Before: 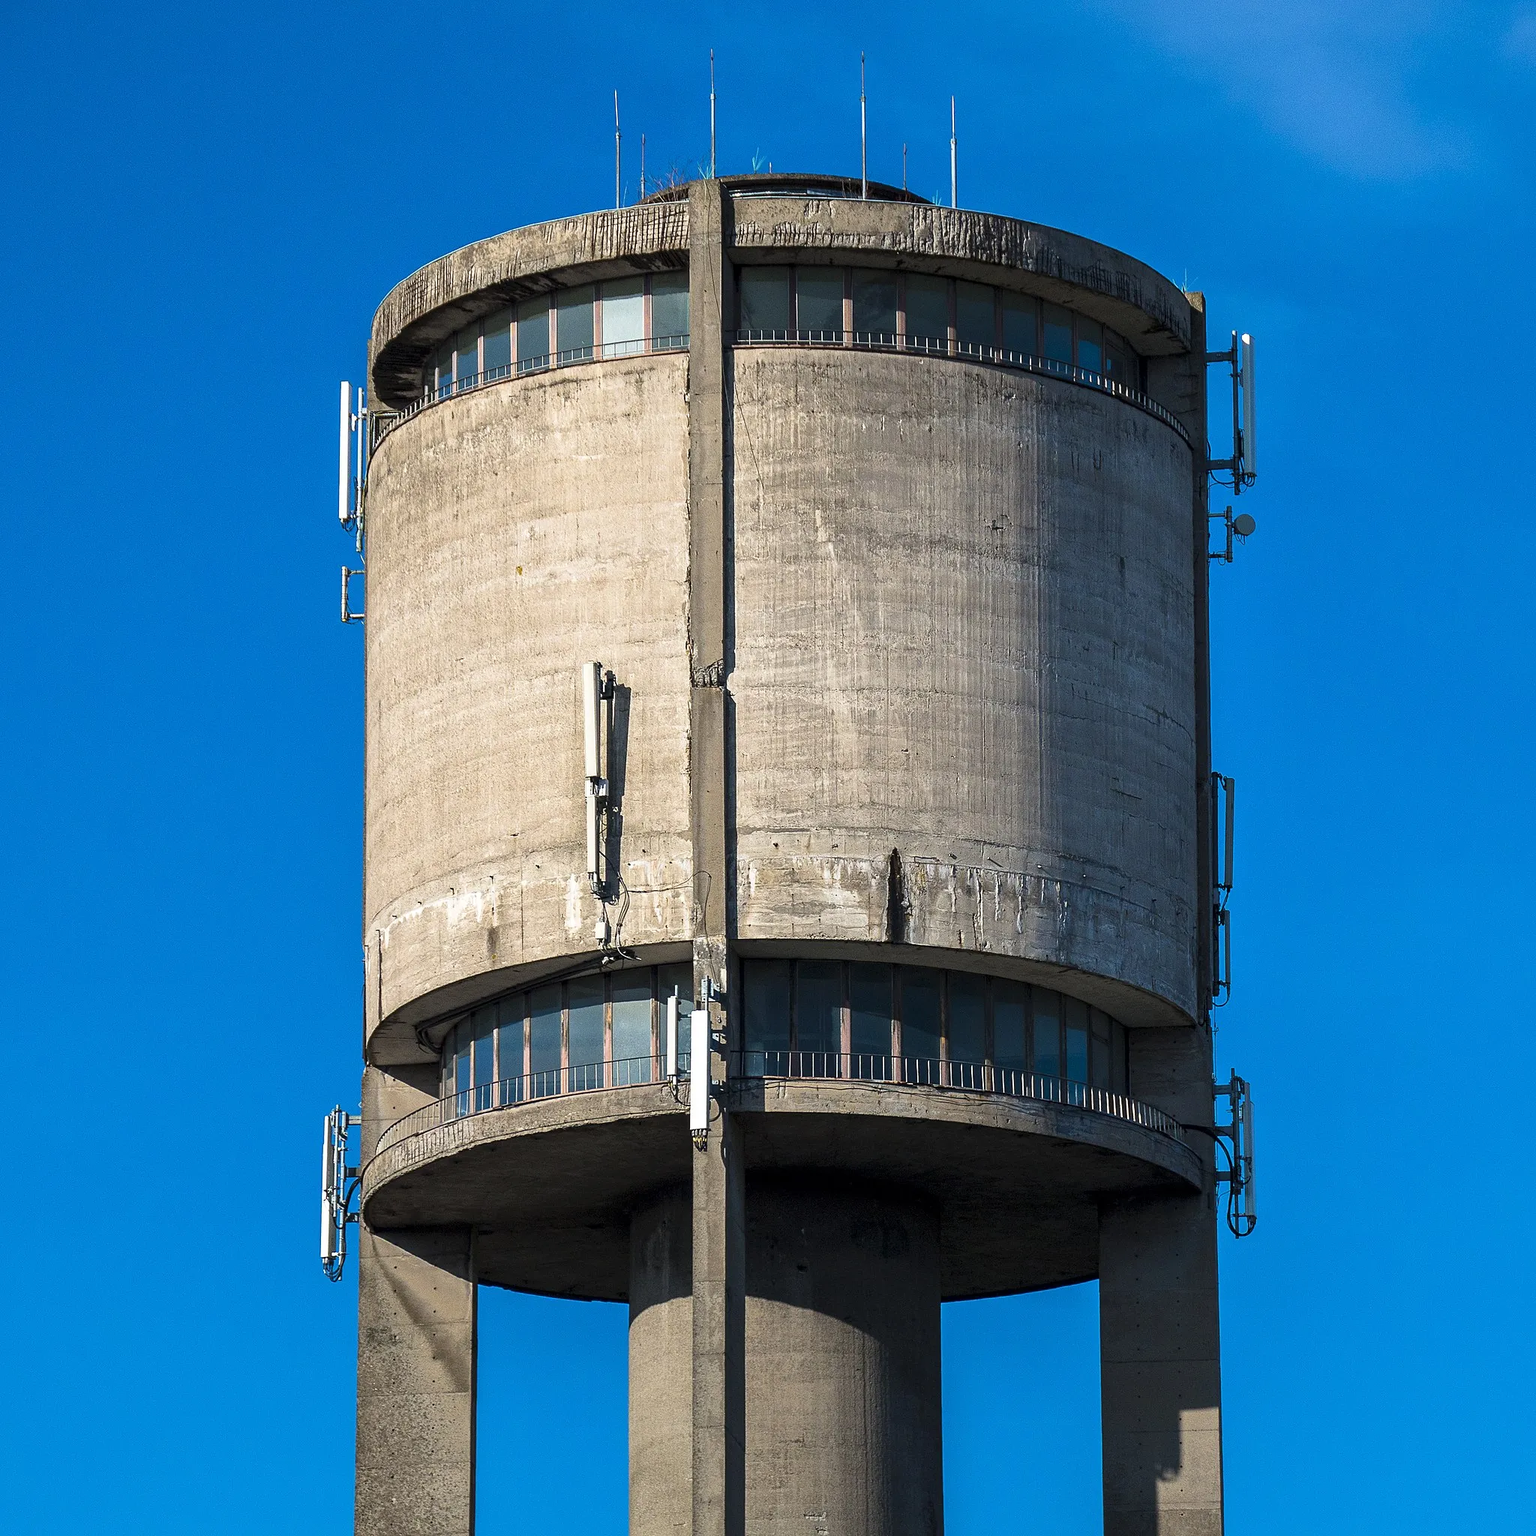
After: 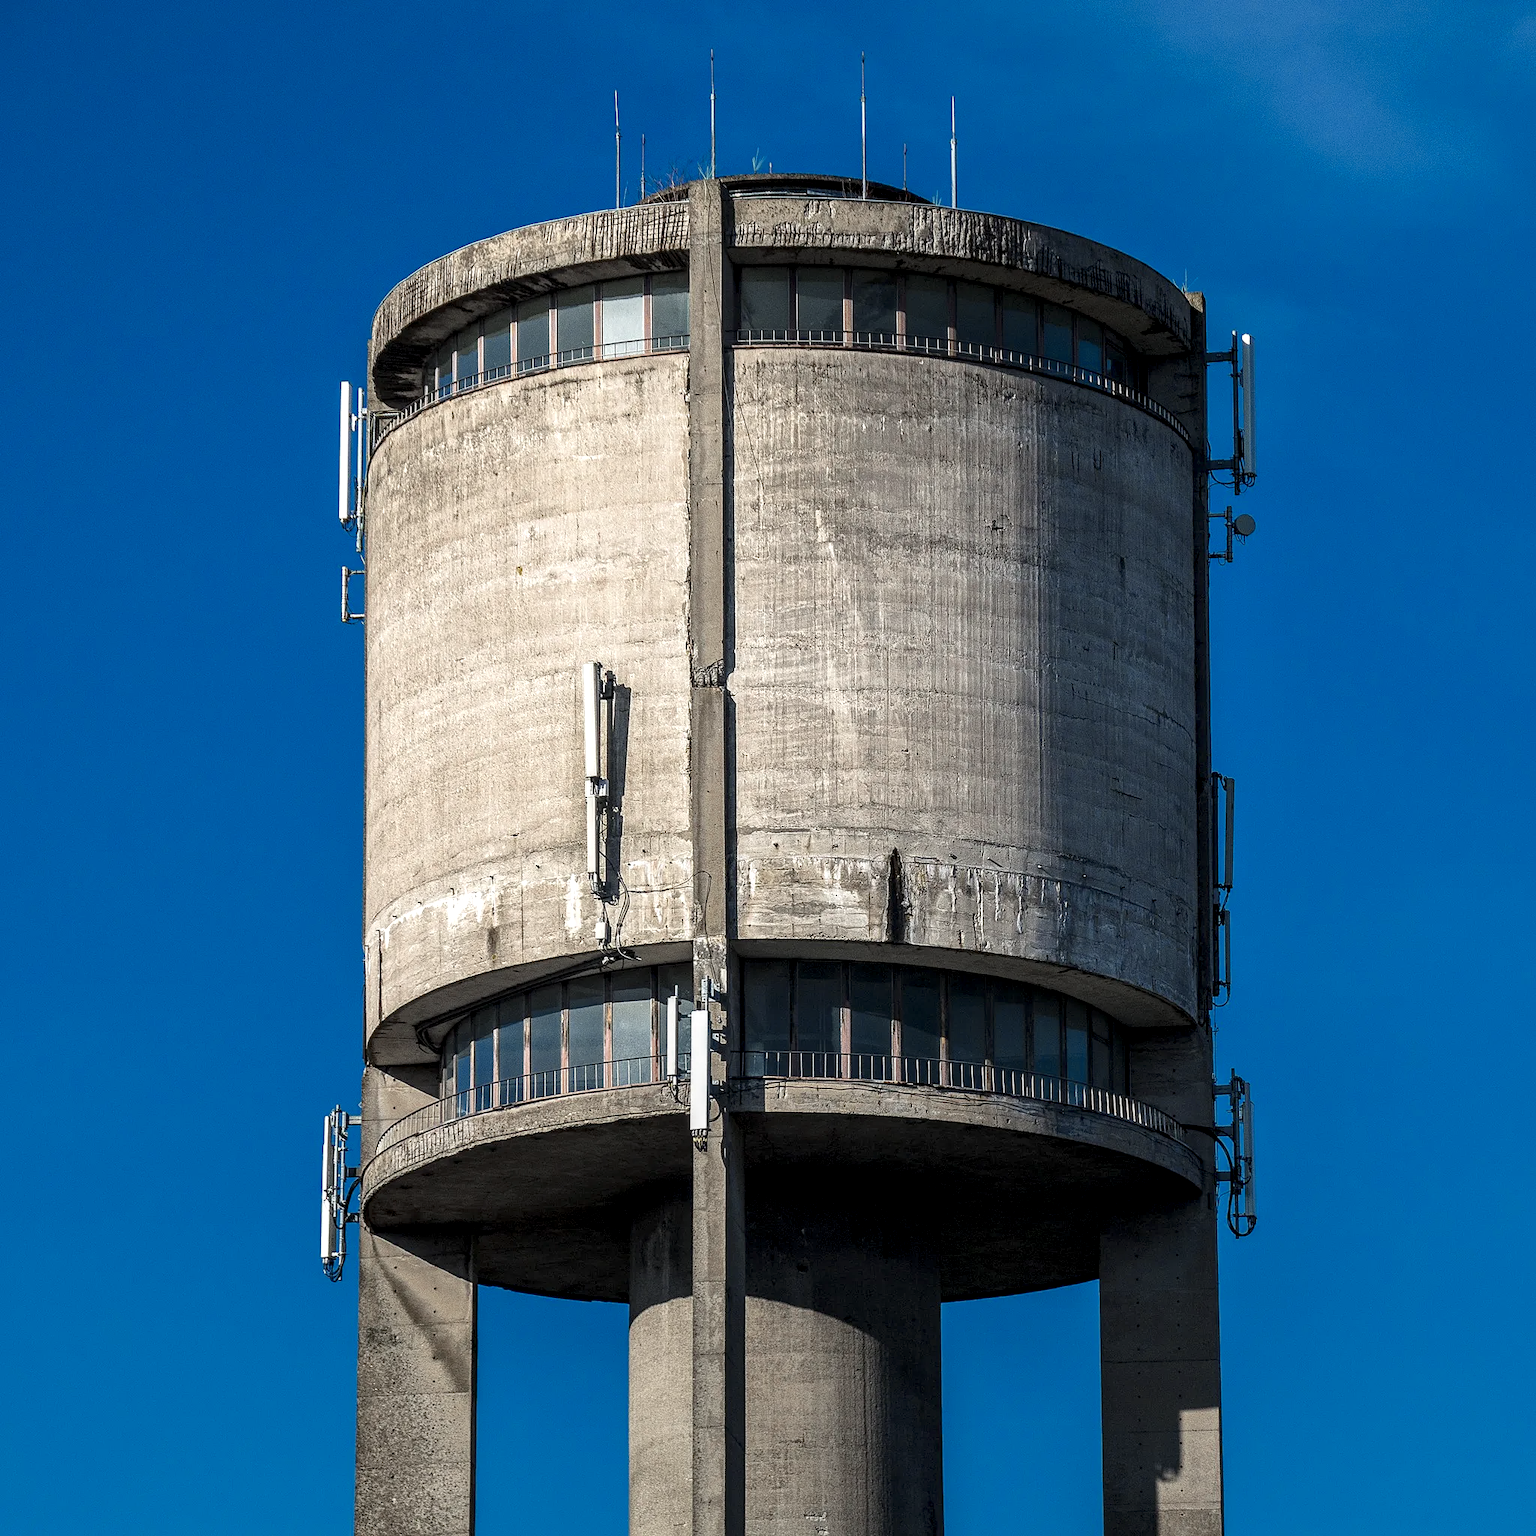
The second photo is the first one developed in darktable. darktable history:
color zones: curves: ch0 [(0, 0.5) (0.125, 0.4) (0.25, 0.5) (0.375, 0.4) (0.5, 0.4) (0.625, 0.35) (0.75, 0.35) (0.875, 0.5)]; ch1 [(0, 0.35) (0.125, 0.45) (0.25, 0.35) (0.375, 0.35) (0.5, 0.35) (0.625, 0.35) (0.75, 0.45) (0.875, 0.35)]; ch2 [(0, 0.6) (0.125, 0.5) (0.25, 0.5) (0.375, 0.6) (0.5, 0.6) (0.625, 0.5) (0.75, 0.5) (0.875, 0.5)]
local contrast: detail 142%
